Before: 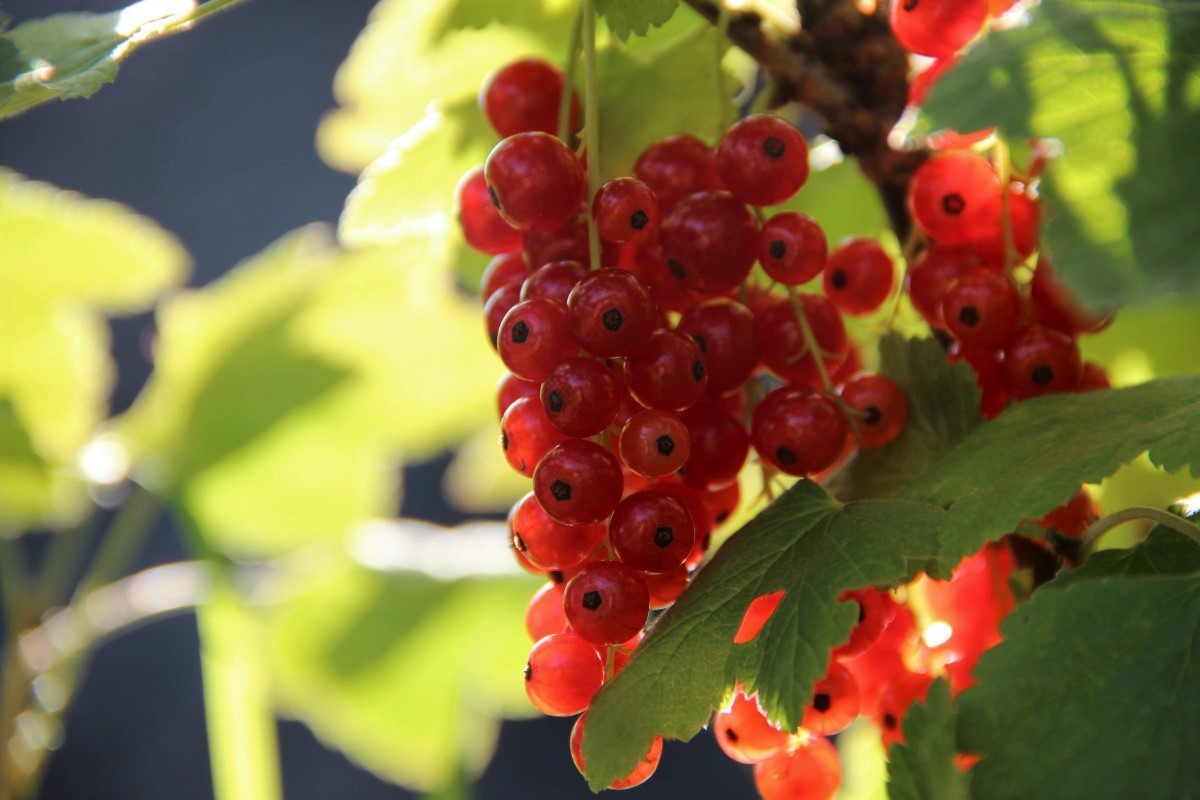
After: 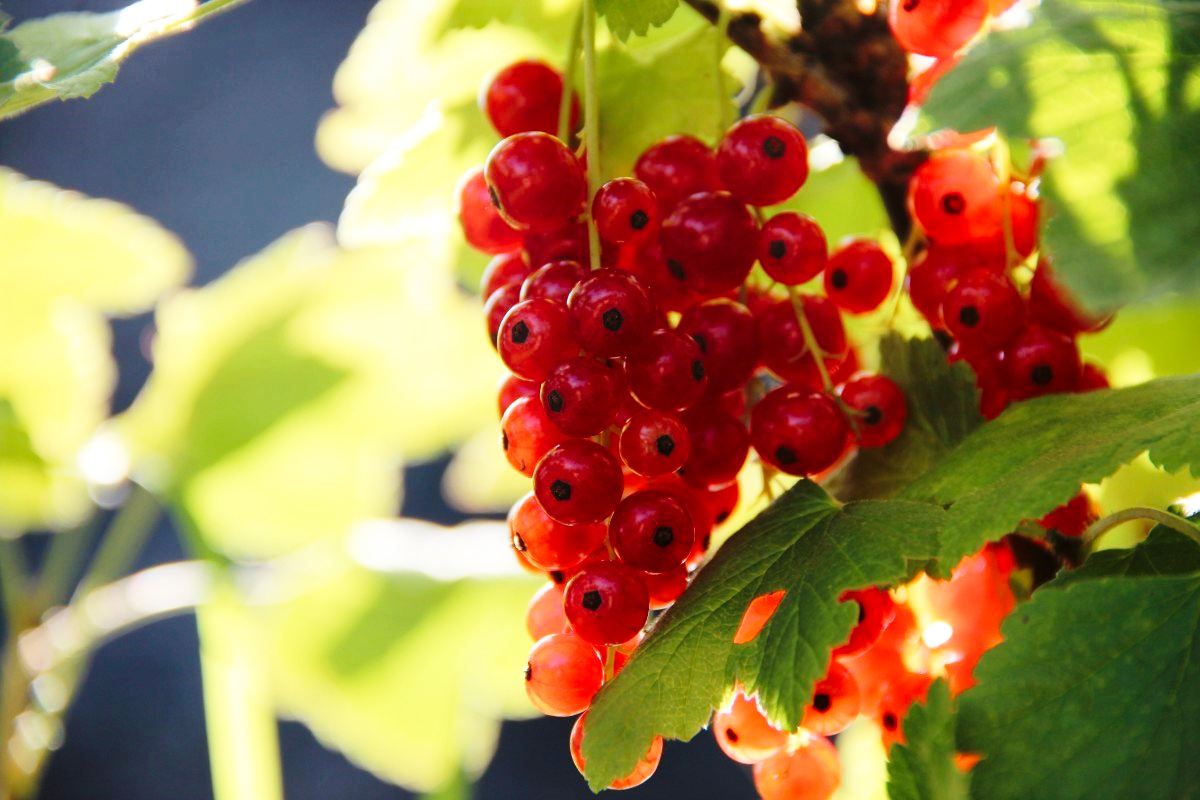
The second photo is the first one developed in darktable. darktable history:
base curve: curves: ch0 [(0, 0) (0.028, 0.03) (0.121, 0.232) (0.46, 0.748) (0.859, 0.968) (1, 1)], preserve colors none
contrast brightness saturation: contrast 0.071
